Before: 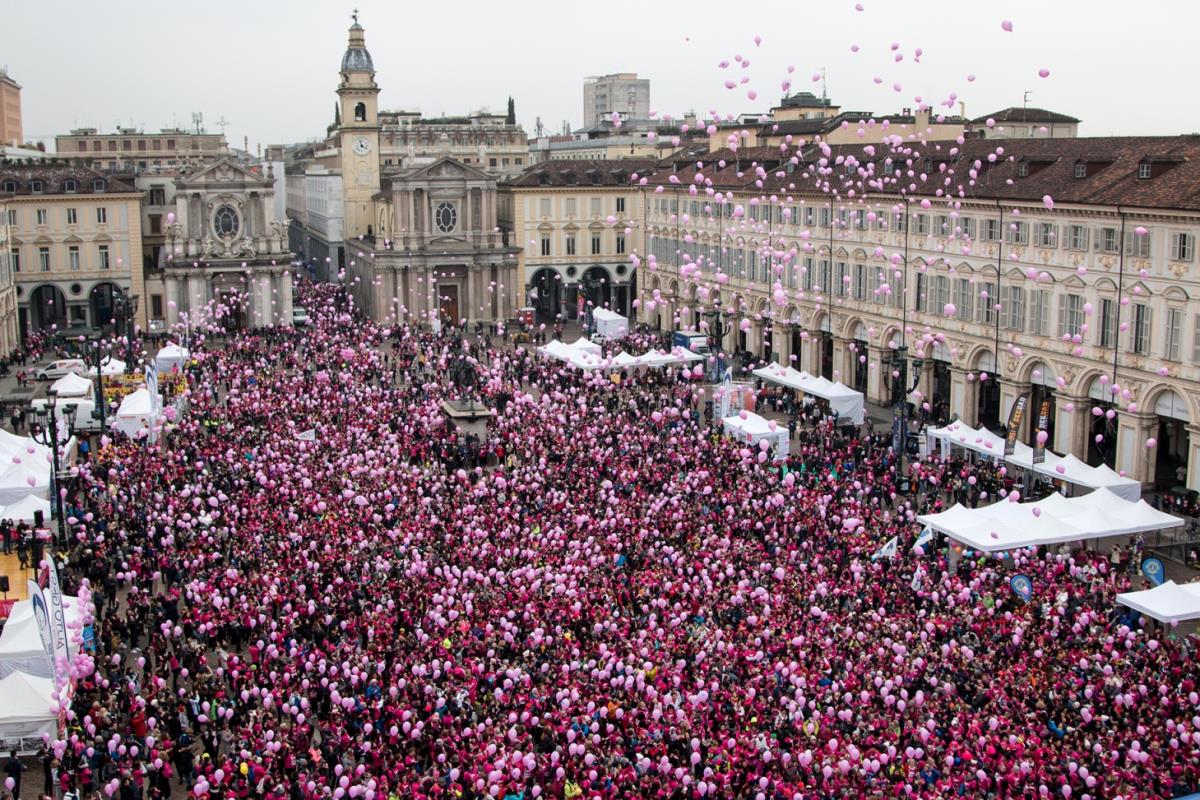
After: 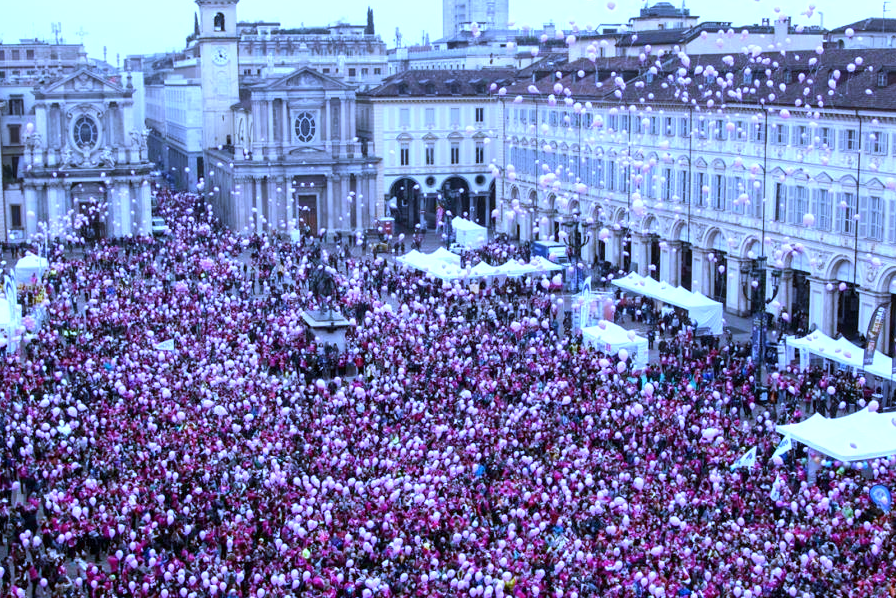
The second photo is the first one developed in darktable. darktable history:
white balance: red 0.766, blue 1.537
exposure: exposure 0.636 EV, compensate highlight preservation false
crop and rotate: left 11.831%, top 11.346%, right 13.429%, bottom 13.899%
